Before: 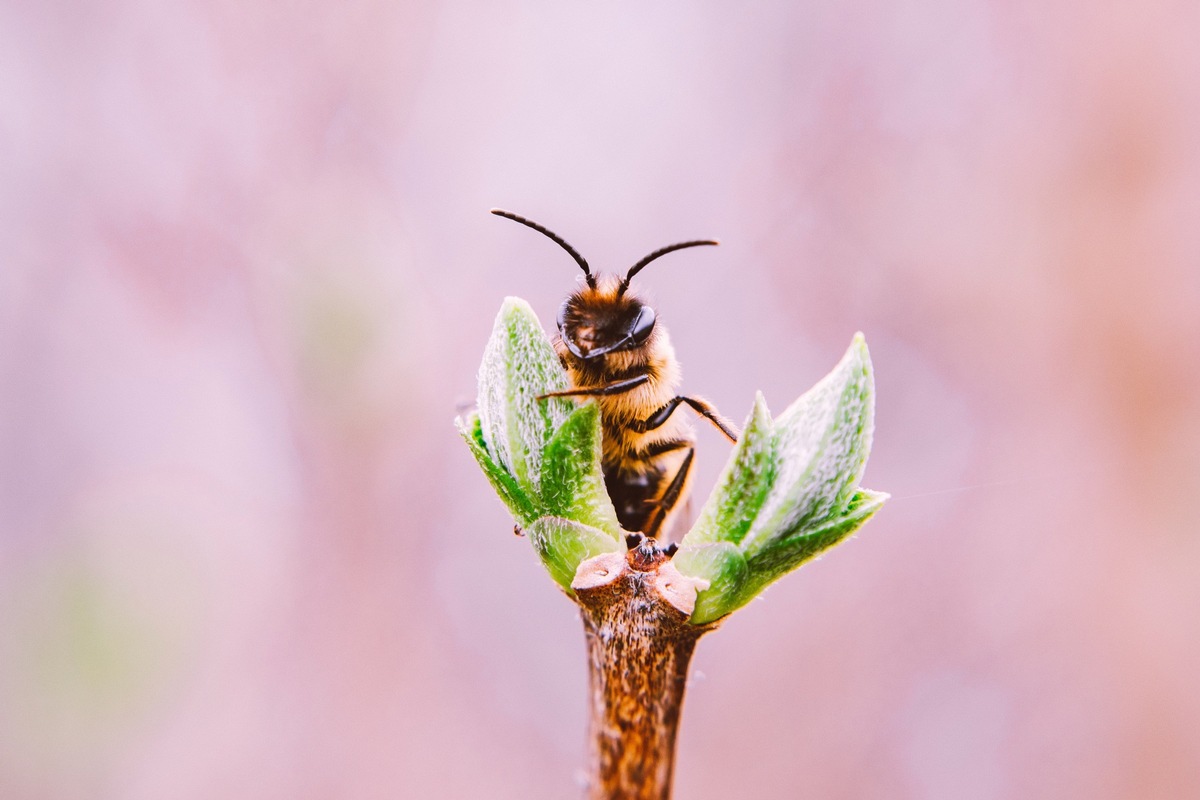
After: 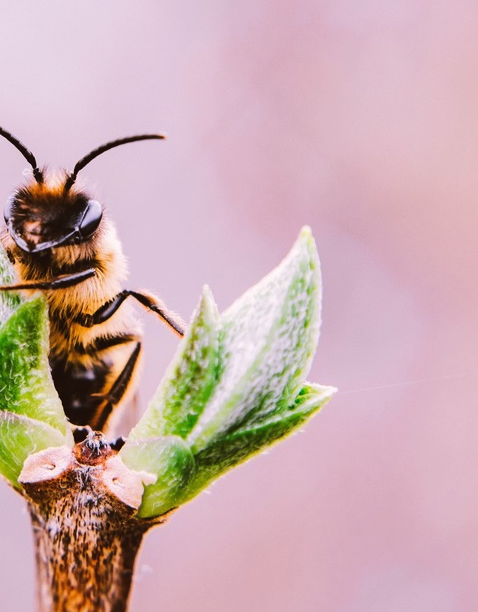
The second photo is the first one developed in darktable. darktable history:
tone curve: curves: ch0 [(0, 0) (0.003, 0.002) (0.011, 0.009) (0.025, 0.02) (0.044, 0.034) (0.069, 0.046) (0.1, 0.062) (0.136, 0.083) (0.177, 0.119) (0.224, 0.162) (0.277, 0.216) (0.335, 0.282) (0.399, 0.365) (0.468, 0.457) (0.543, 0.541) (0.623, 0.624) (0.709, 0.713) (0.801, 0.797) (0.898, 0.889) (1, 1)], color space Lab, linked channels, preserve colors none
crop: left 46.166%, top 13.3%, right 13.974%, bottom 10.151%
